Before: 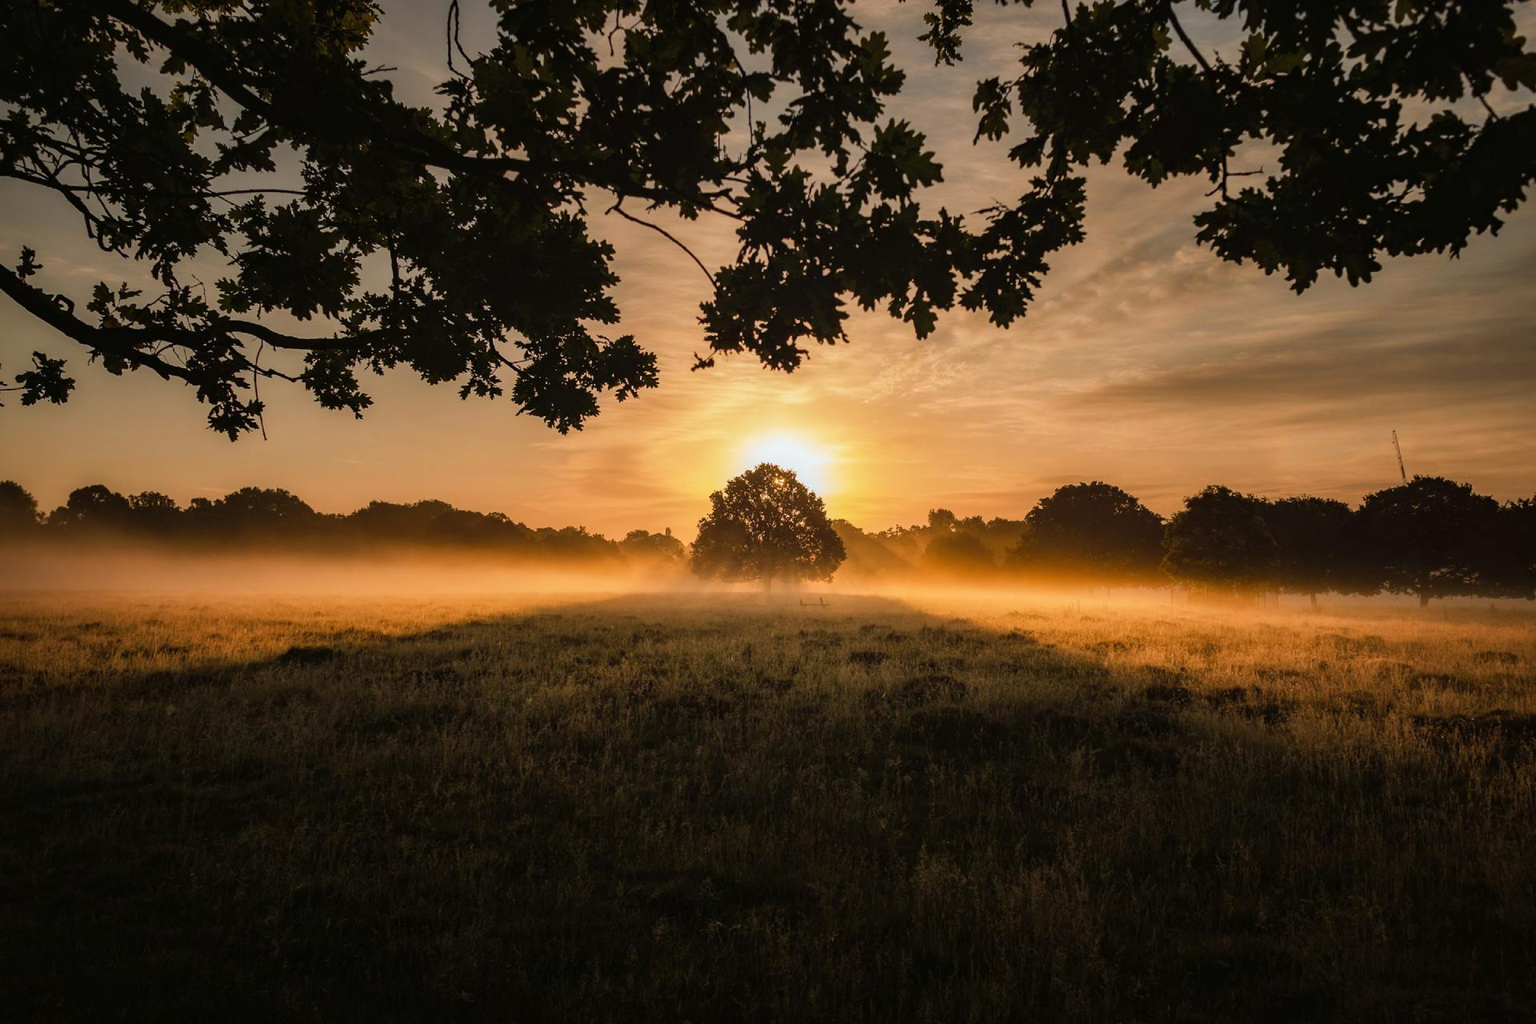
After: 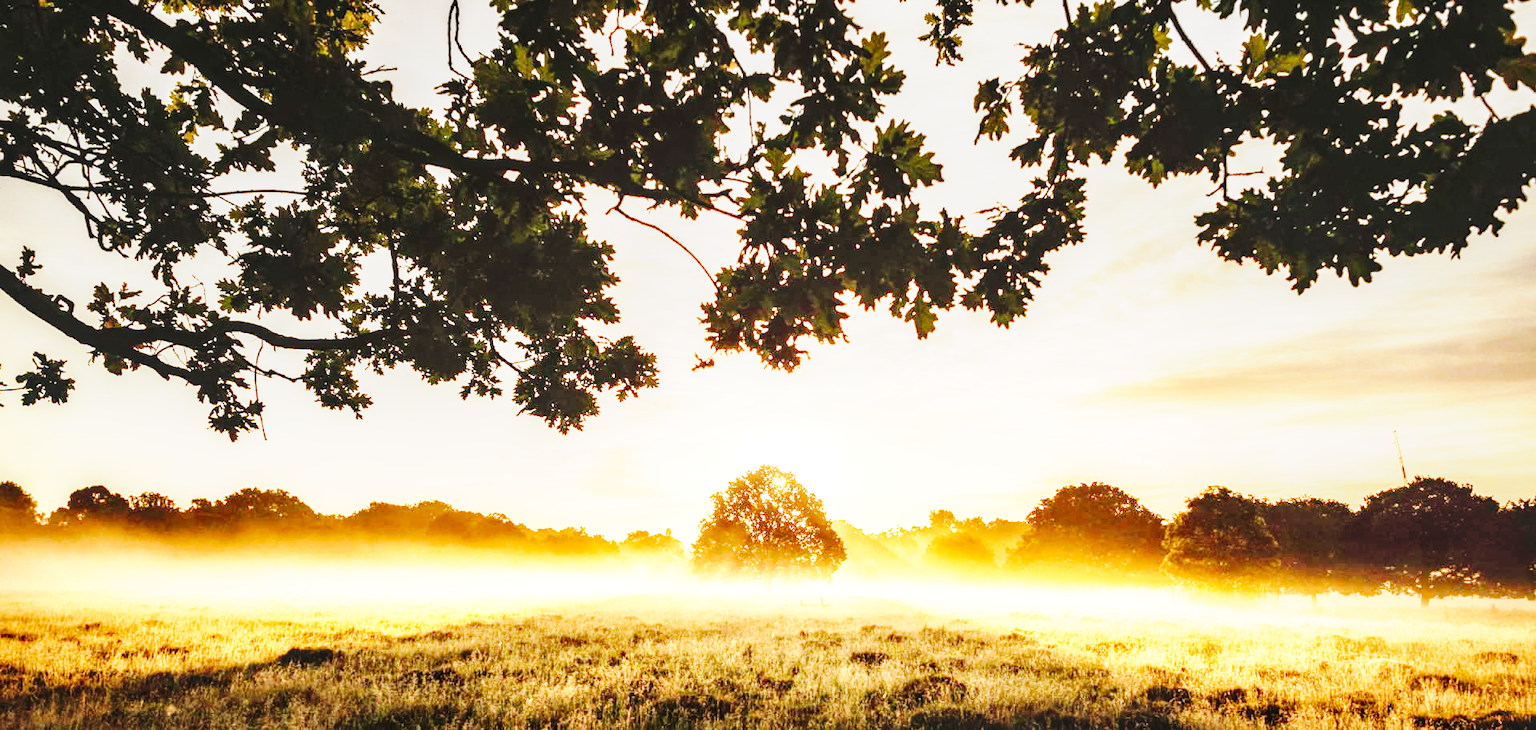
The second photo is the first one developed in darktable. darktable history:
exposure: black level correction 0, exposure 1.974 EV, compensate highlight preservation false
crop: right 0.001%, bottom 28.605%
local contrast: on, module defaults
base curve: curves: ch0 [(0, 0) (0.007, 0.004) (0.027, 0.03) (0.046, 0.07) (0.207, 0.54) (0.442, 0.872) (0.673, 0.972) (1, 1)], preserve colors none
contrast equalizer: octaves 7, y [[0.536, 0.565, 0.581, 0.516, 0.52, 0.491], [0.5 ×6], [0.5 ×6], [0 ×6], [0 ×6]]
tone curve: curves: ch0 [(0, 0) (0.003, 0.039) (0.011, 0.041) (0.025, 0.048) (0.044, 0.065) (0.069, 0.084) (0.1, 0.104) (0.136, 0.137) (0.177, 0.19) (0.224, 0.245) (0.277, 0.32) (0.335, 0.409) (0.399, 0.496) (0.468, 0.58) (0.543, 0.656) (0.623, 0.733) (0.709, 0.796) (0.801, 0.852) (0.898, 0.93) (1, 1)], preserve colors none
